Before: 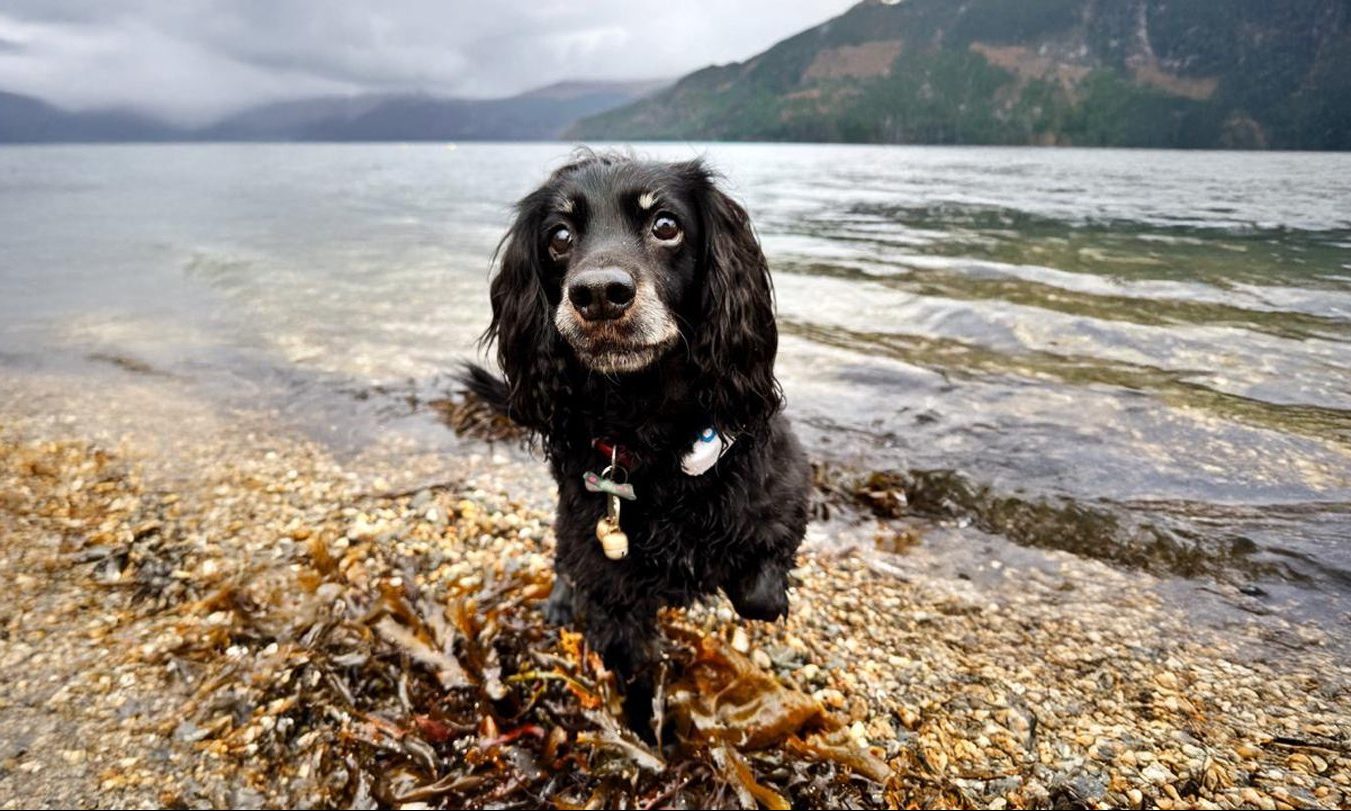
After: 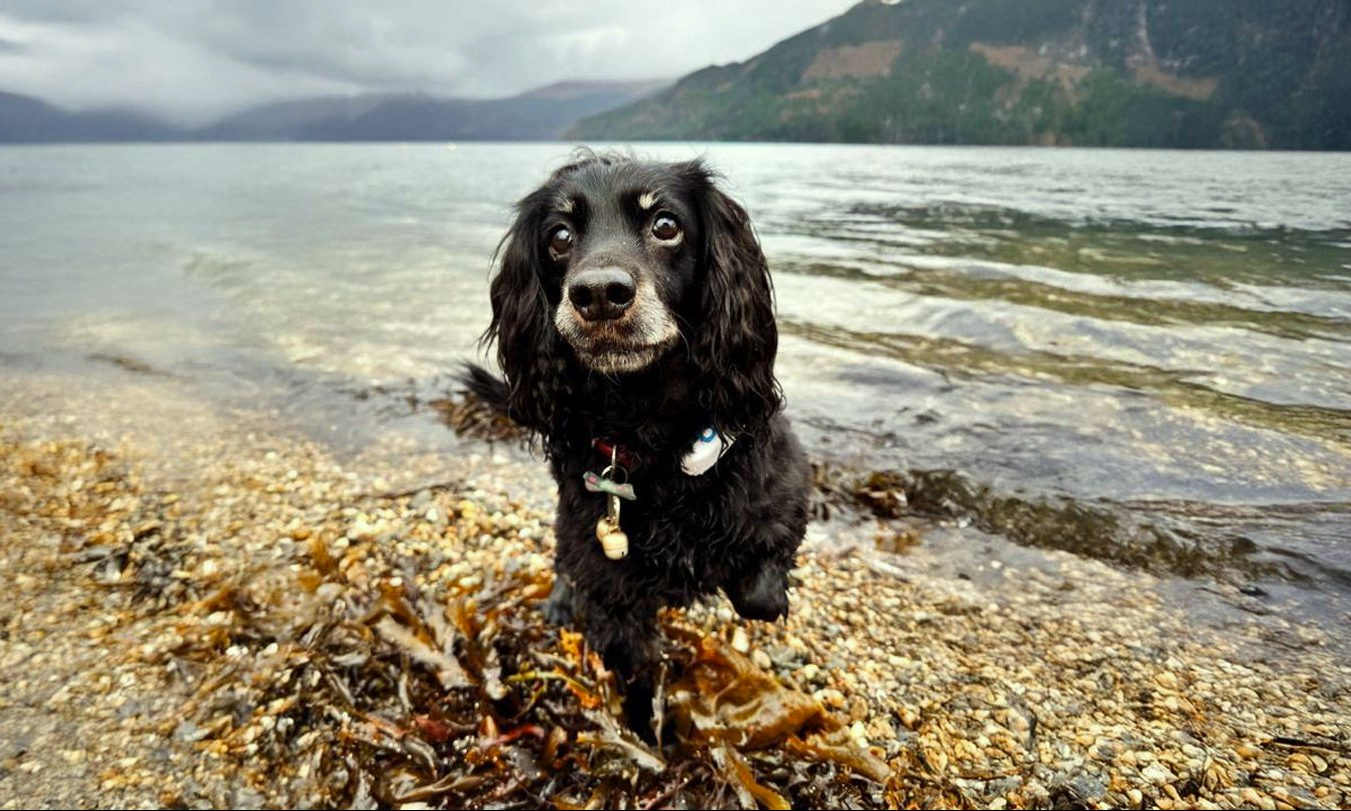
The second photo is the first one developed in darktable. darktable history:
color correction: highlights a* -4.46, highlights b* 6.23
